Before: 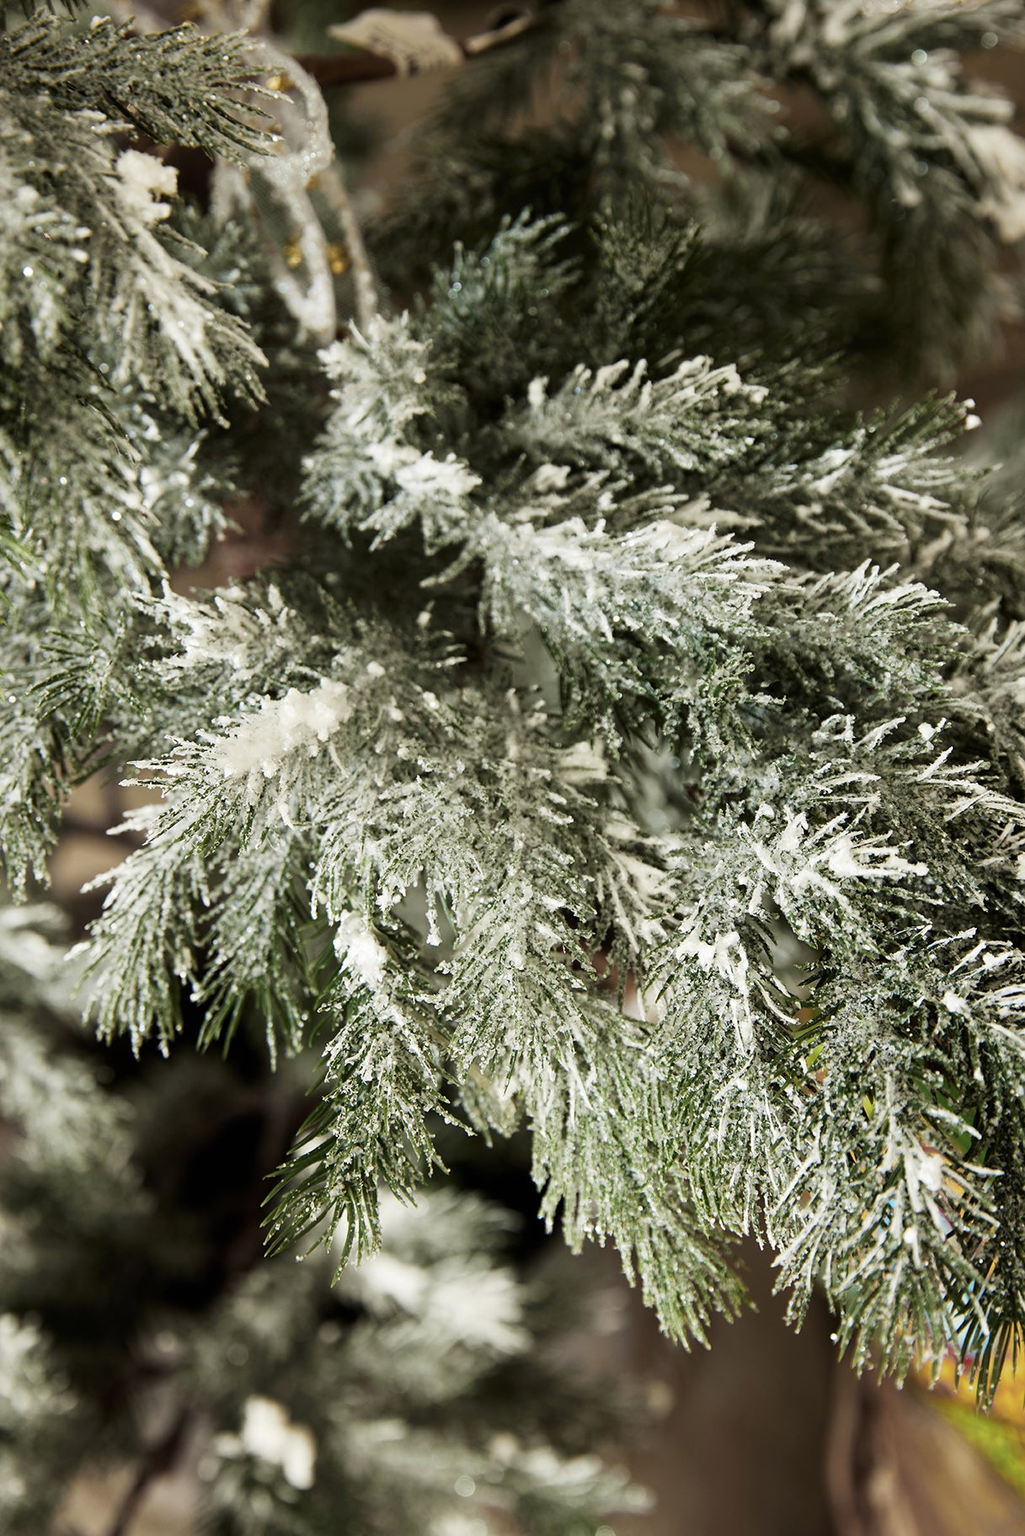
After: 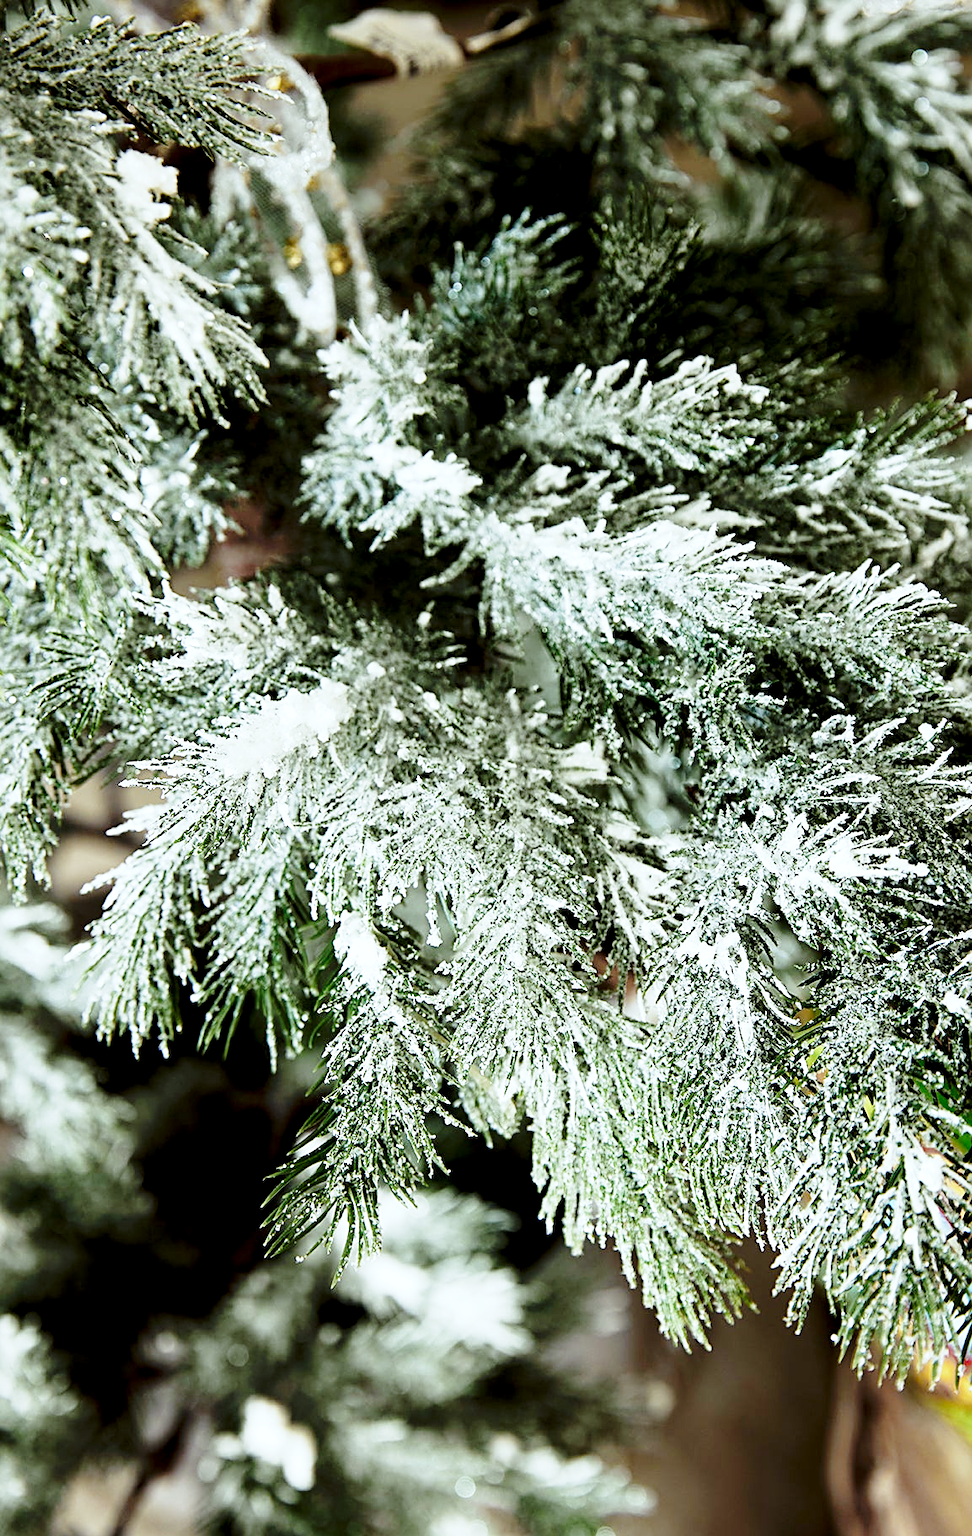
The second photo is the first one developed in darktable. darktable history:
sharpen: amount 0.6
color calibration: illuminant F (fluorescent), F source F9 (Cool White Deluxe 4150 K) – high CRI, x 0.374, y 0.373, temperature 4158.34 K
crop and rotate: right 5.167%
base curve: curves: ch0 [(0, 0) (0.028, 0.03) (0.121, 0.232) (0.46, 0.748) (0.859, 0.968) (1, 1)], preserve colors none
exposure: black level correction 0.009, exposure 0.119 EV, compensate highlight preservation false
